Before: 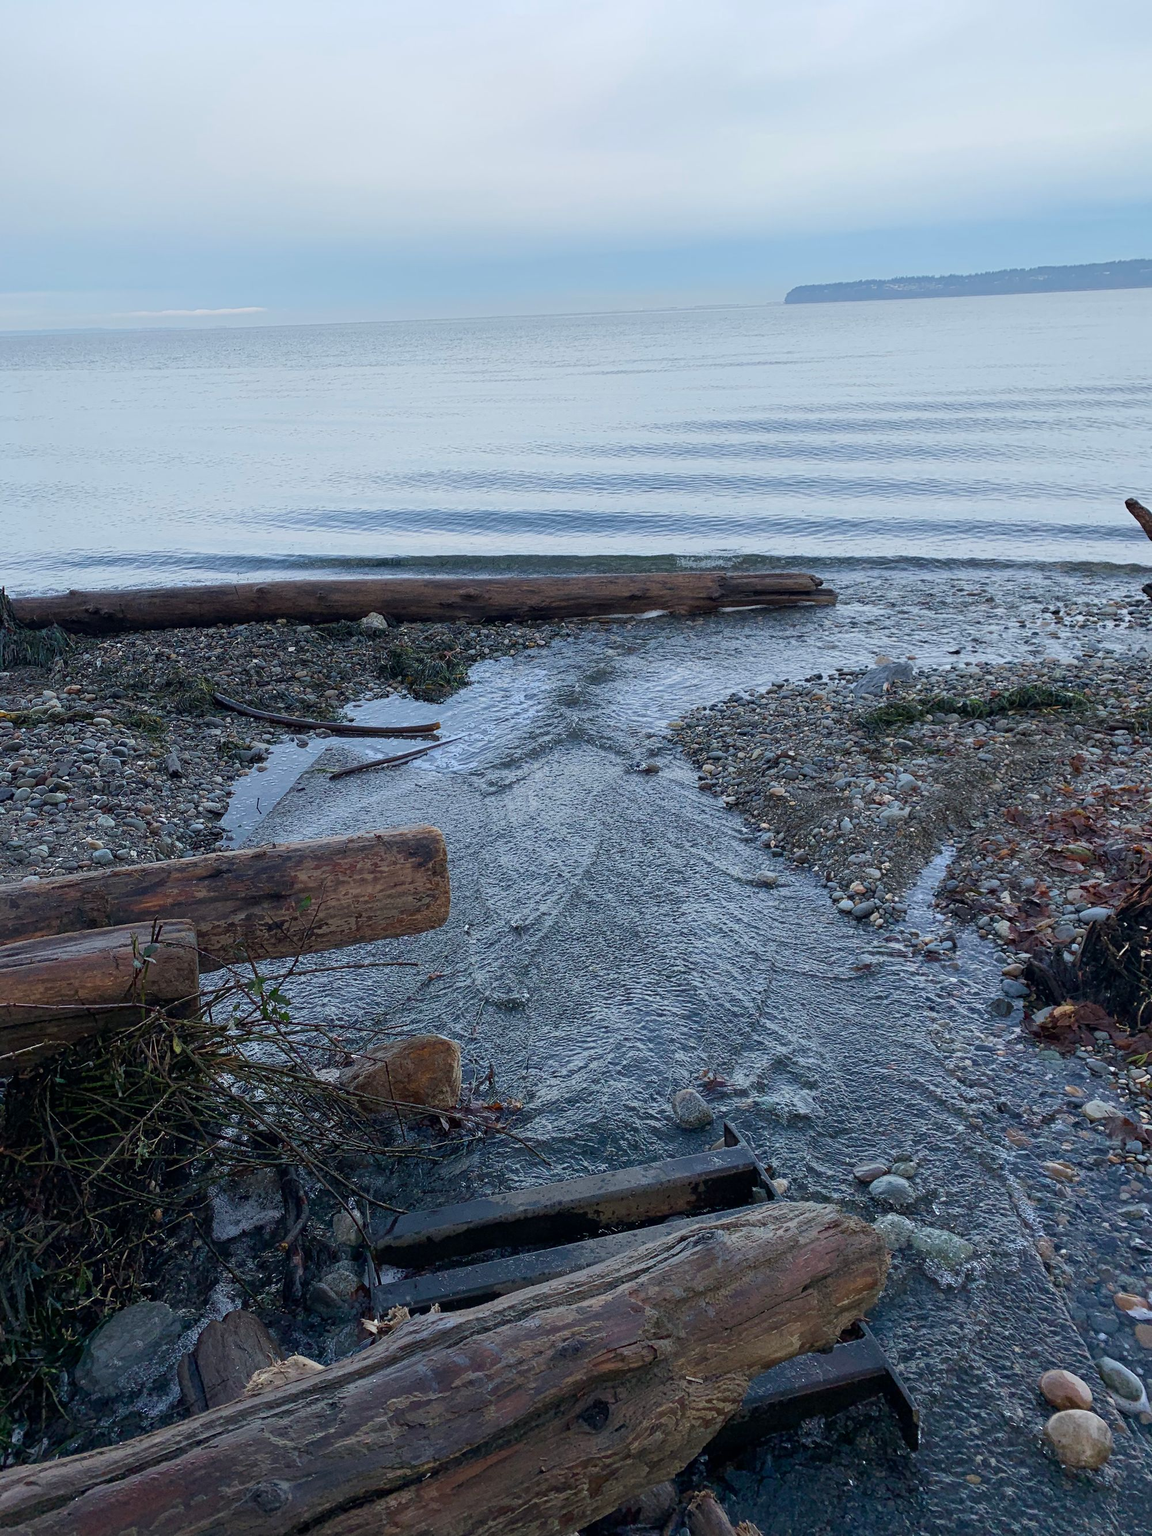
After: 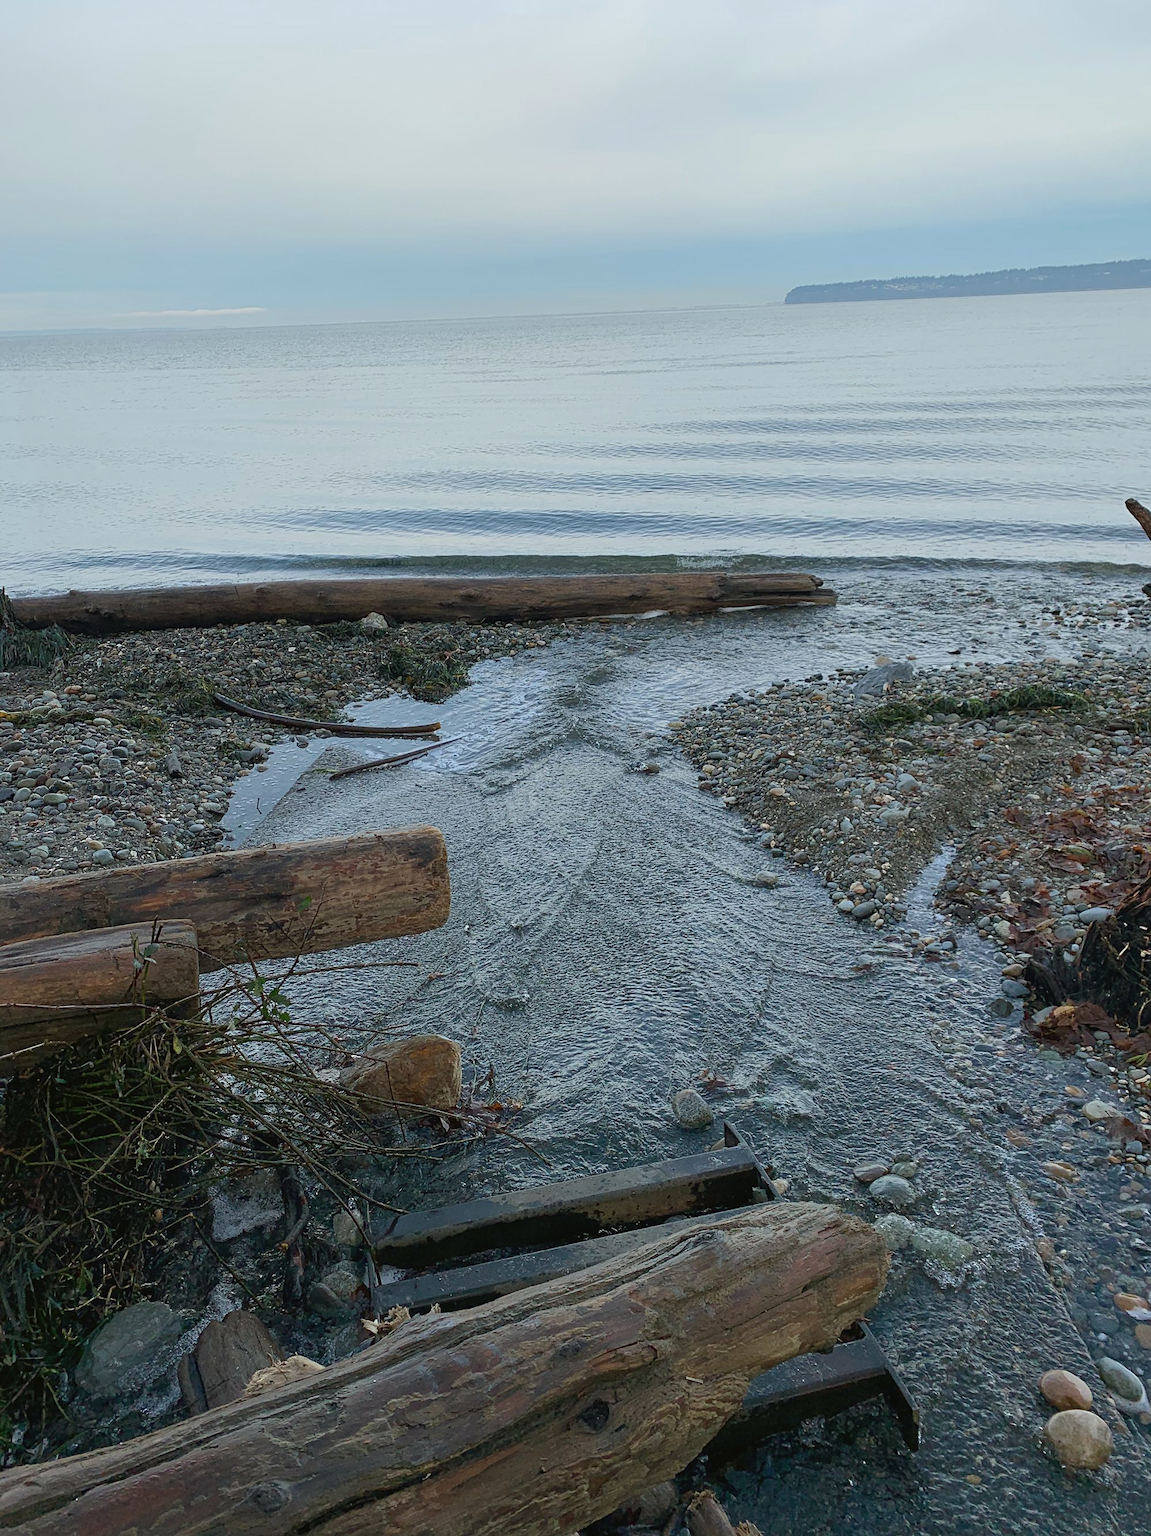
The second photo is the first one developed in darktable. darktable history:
sharpen: amount 0.2
color balance: mode lift, gamma, gain (sRGB), lift [1.04, 1, 1, 0.97], gamma [1.01, 1, 1, 0.97], gain [0.96, 1, 1, 0.97]
